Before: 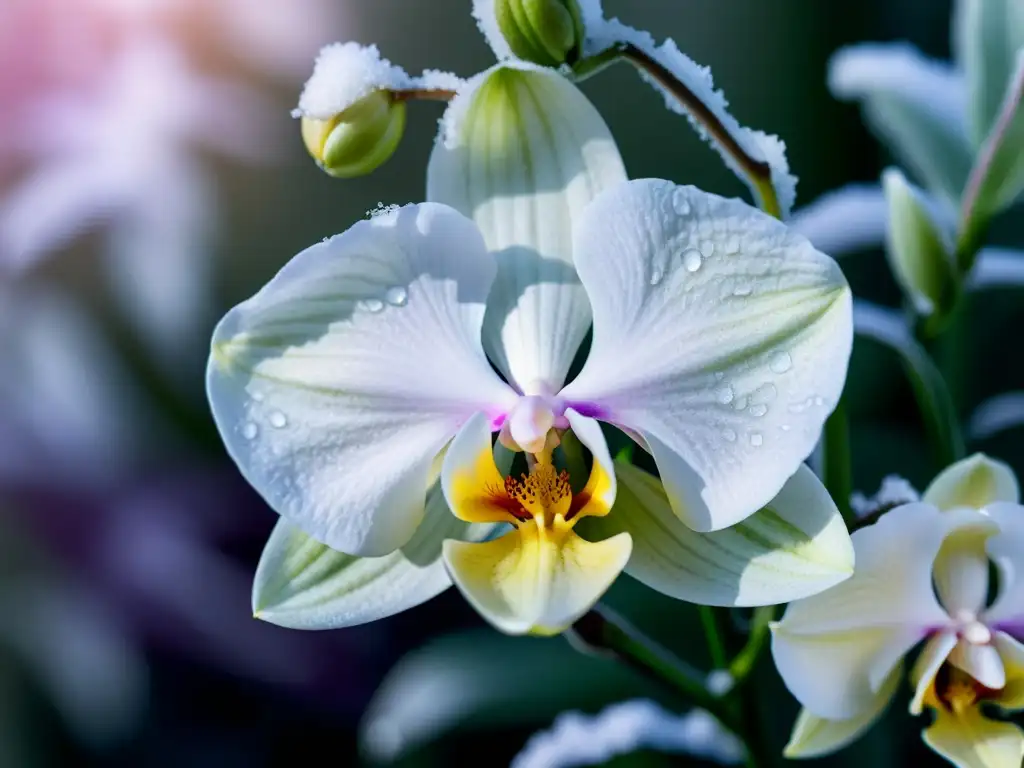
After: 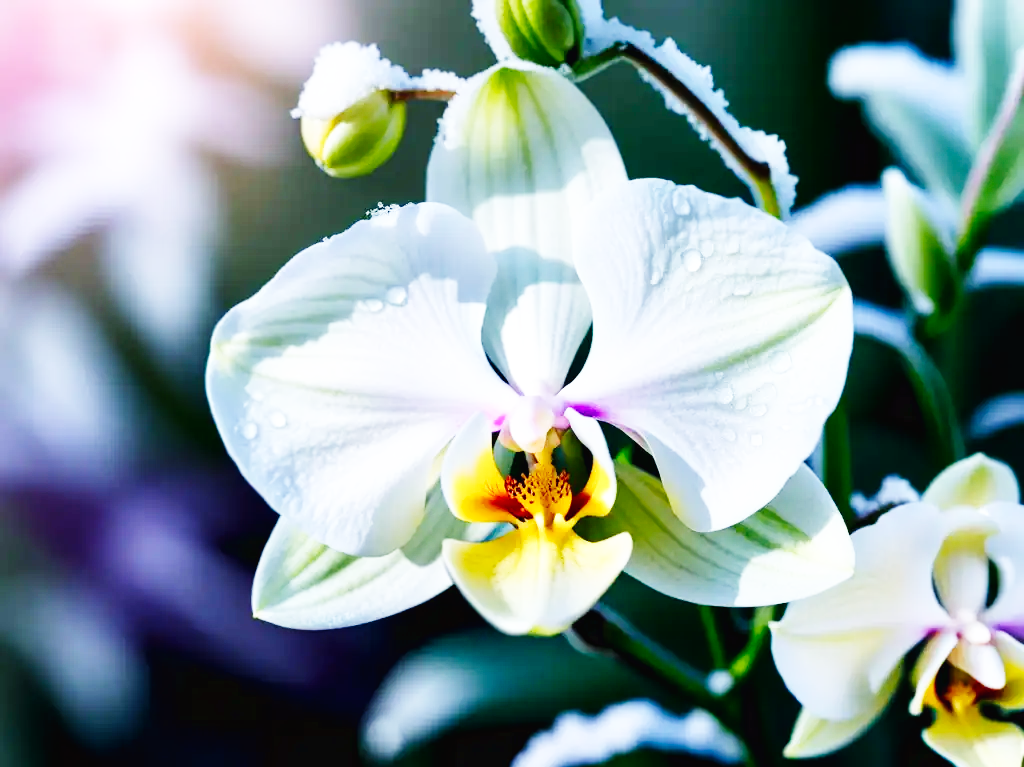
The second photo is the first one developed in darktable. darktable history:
crop: bottom 0.055%
base curve: curves: ch0 [(0, 0.003) (0.001, 0.002) (0.006, 0.004) (0.02, 0.022) (0.048, 0.086) (0.094, 0.234) (0.162, 0.431) (0.258, 0.629) (0.385, 0.8) (0.548, 0.918) (0.751, 0.988) (1, 1)], preserve colors none
